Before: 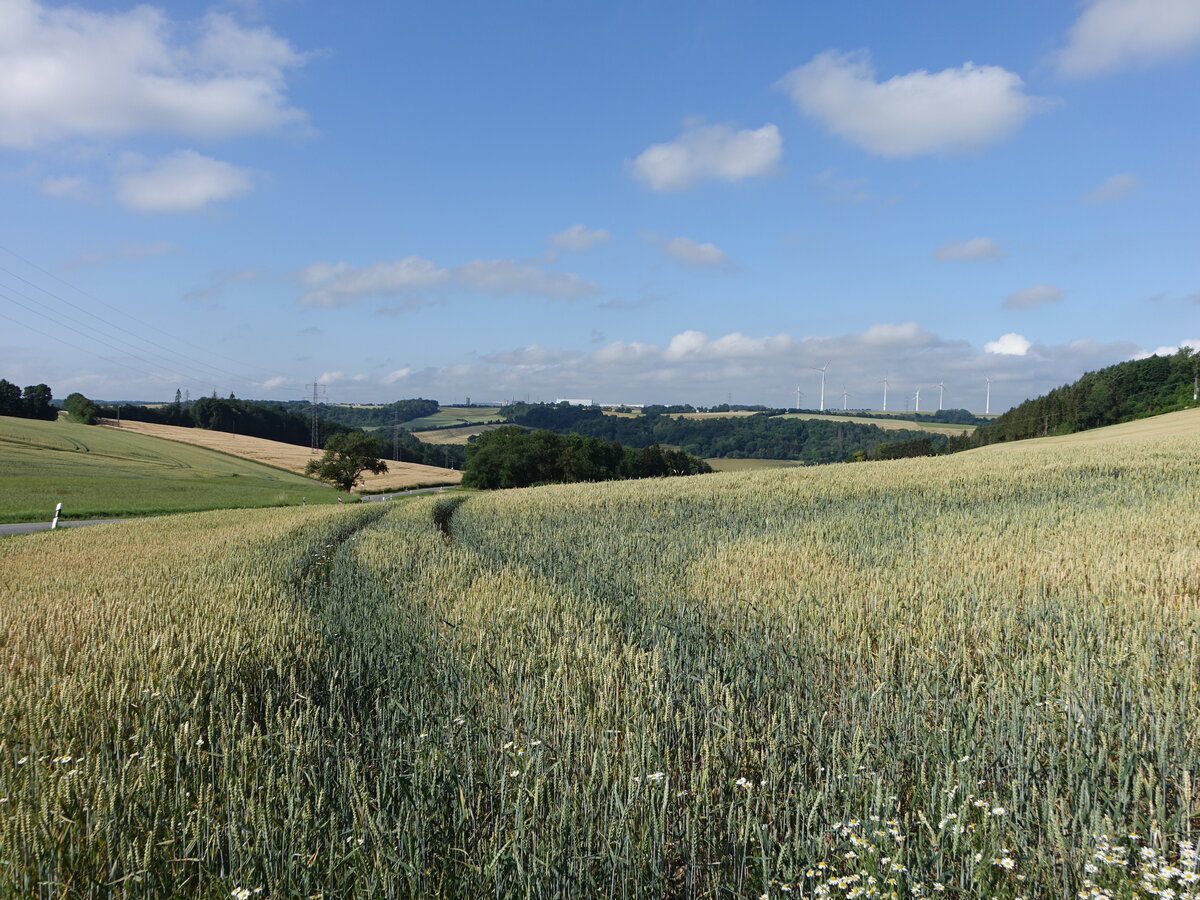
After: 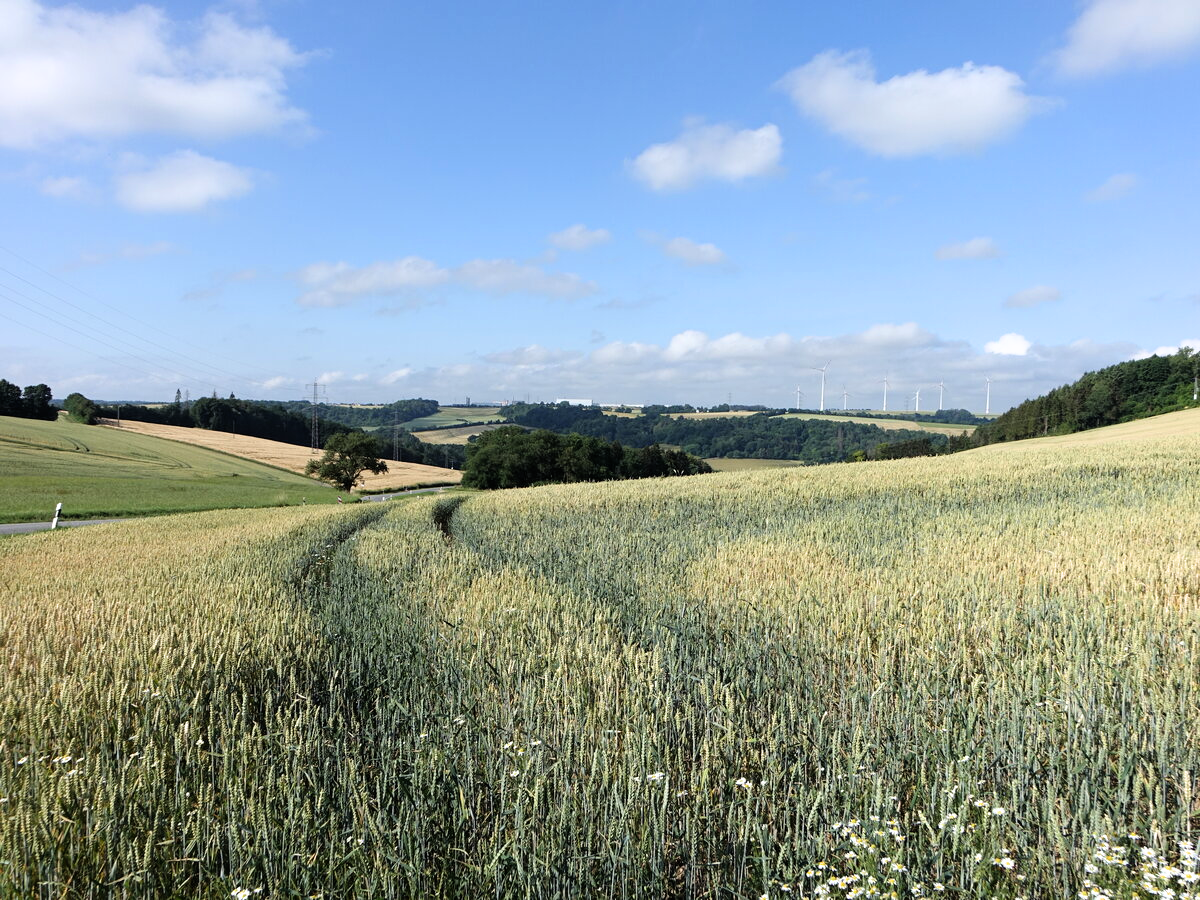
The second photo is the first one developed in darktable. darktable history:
exposure: black level correction 0, exposure 0.499 EV, compensate highlight preservation false
filmic rgb: black relative exposure -12.8 EV, white relative exposure 2.81 EV, threshold 3.02 EV, target black luminance 0%, hardness 8.57, latitude 71.06%, contrast 1.135, shadows ↔ highlights balance -0.424%, color science v6 (2022), enable highlight reconstruction true
